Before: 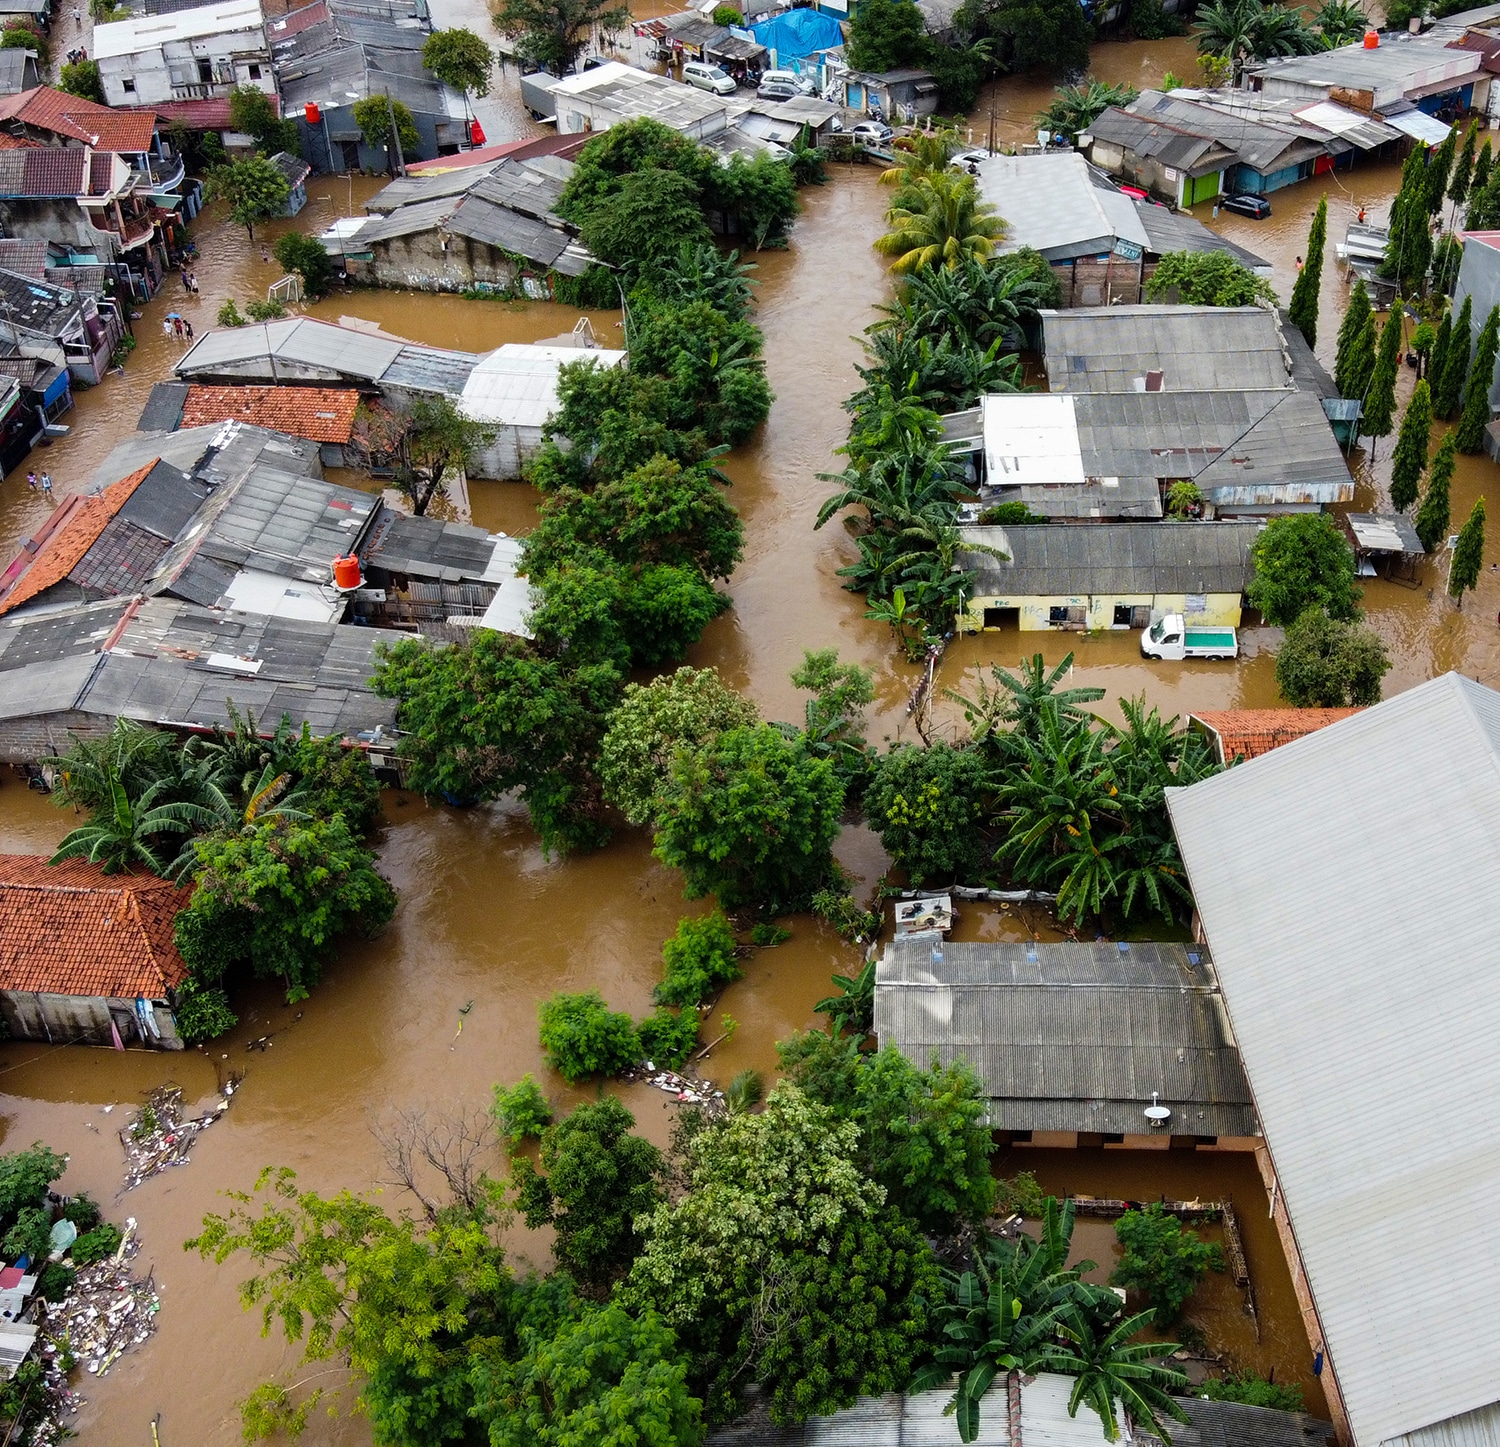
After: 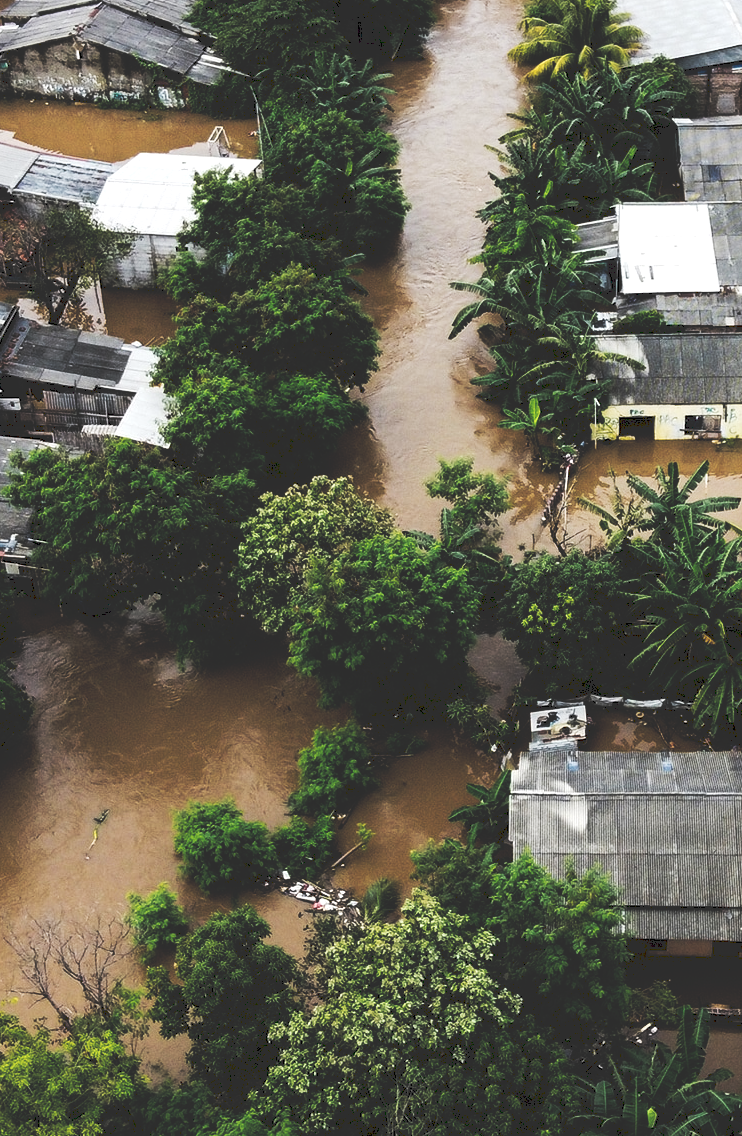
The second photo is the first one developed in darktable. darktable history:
crop and rotate: angle 0.02°, left 24.353%, top 13.219%, right 26.156%, bottom 8.224%
tone curve: curves: ch0 [(0, 0) (0.003, 0.334) (0.011, 0.338) (0.025, 0.338) (0.044, 0.338) (0.069, 0.339) (0.1, 0.342) (0.136, 0.343) (0.177, 0.349) (0.224, 0.36) (0.277, 0.385) (0.335, 0.42) (0.399, 0.465) (0.468, 0.535) (0.543, 0.632) (0.623, 0.73) (0.709, 0.814) (0.801, 0.879) (0.898, 0.935) (1, 1)], preserve colors none
levels: levels [0.101, 0.578, 0.953]
shadows and highlights: shadows 4.1, highlights -17.6, soften with gaussian
